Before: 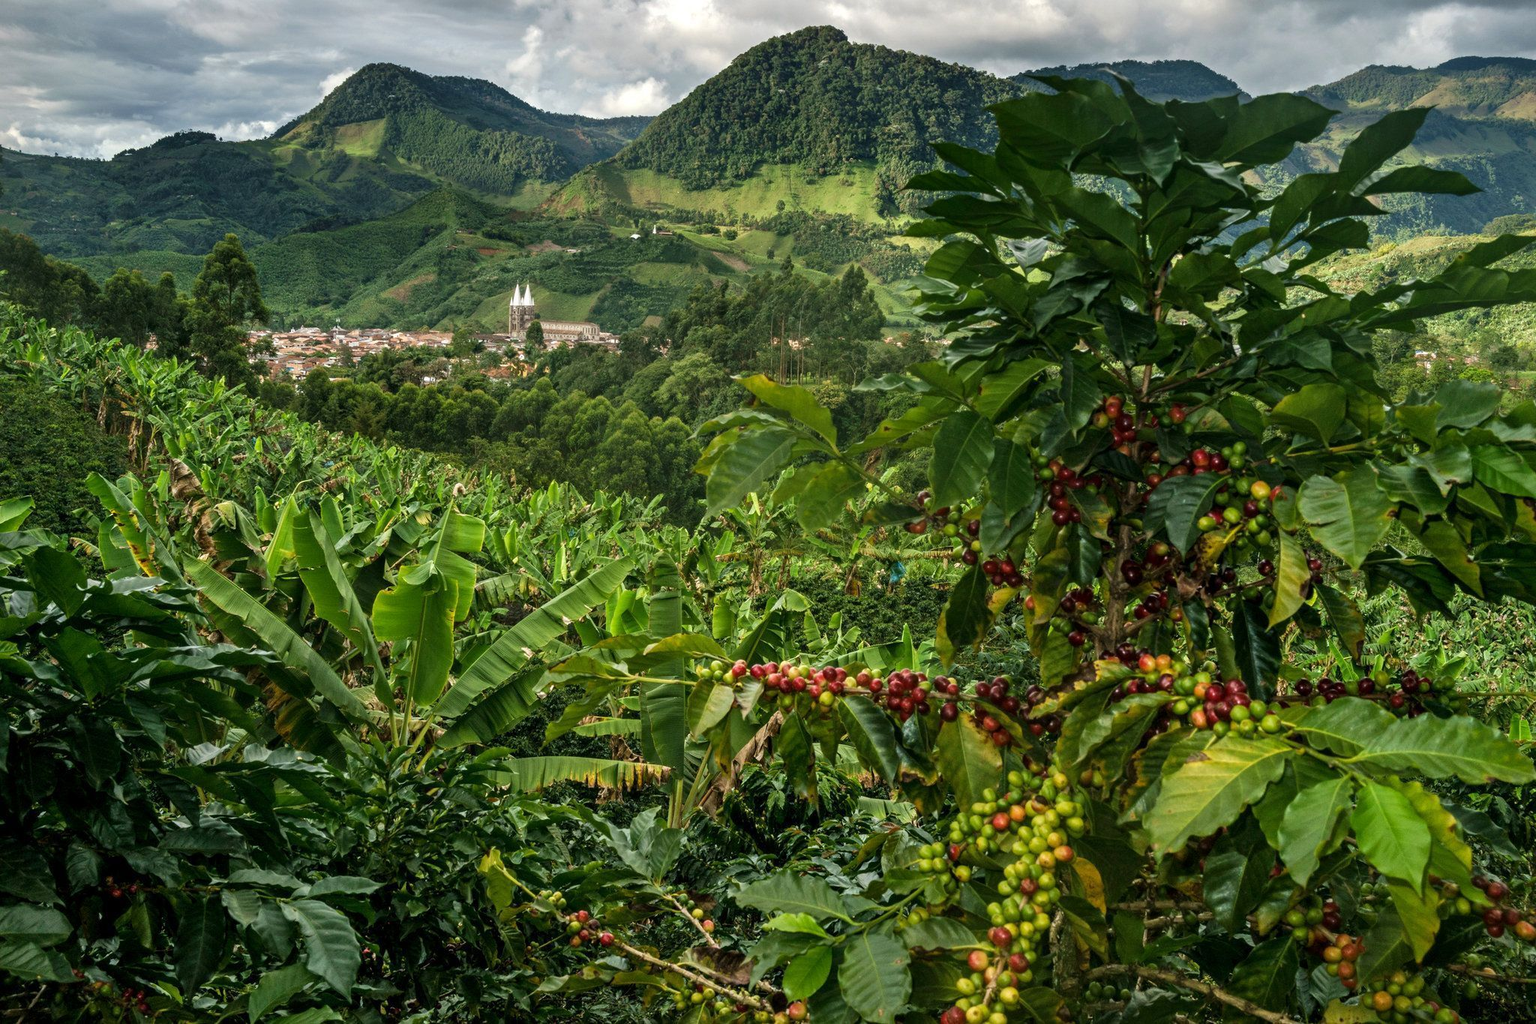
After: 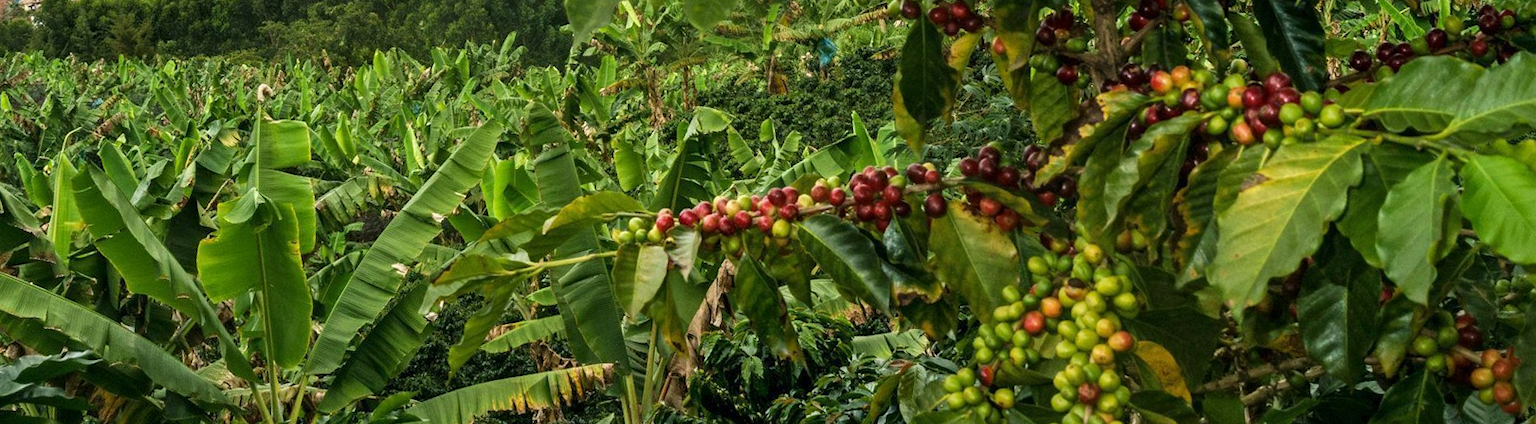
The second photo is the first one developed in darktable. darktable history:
rotate and perspective: rotation -14.8°, crop left 0.1, crop right 0.903, crop top 0.25, crop bottom 0.748
crop and rotate: left 13.306%, top 48.129%, bottom 2.928%
